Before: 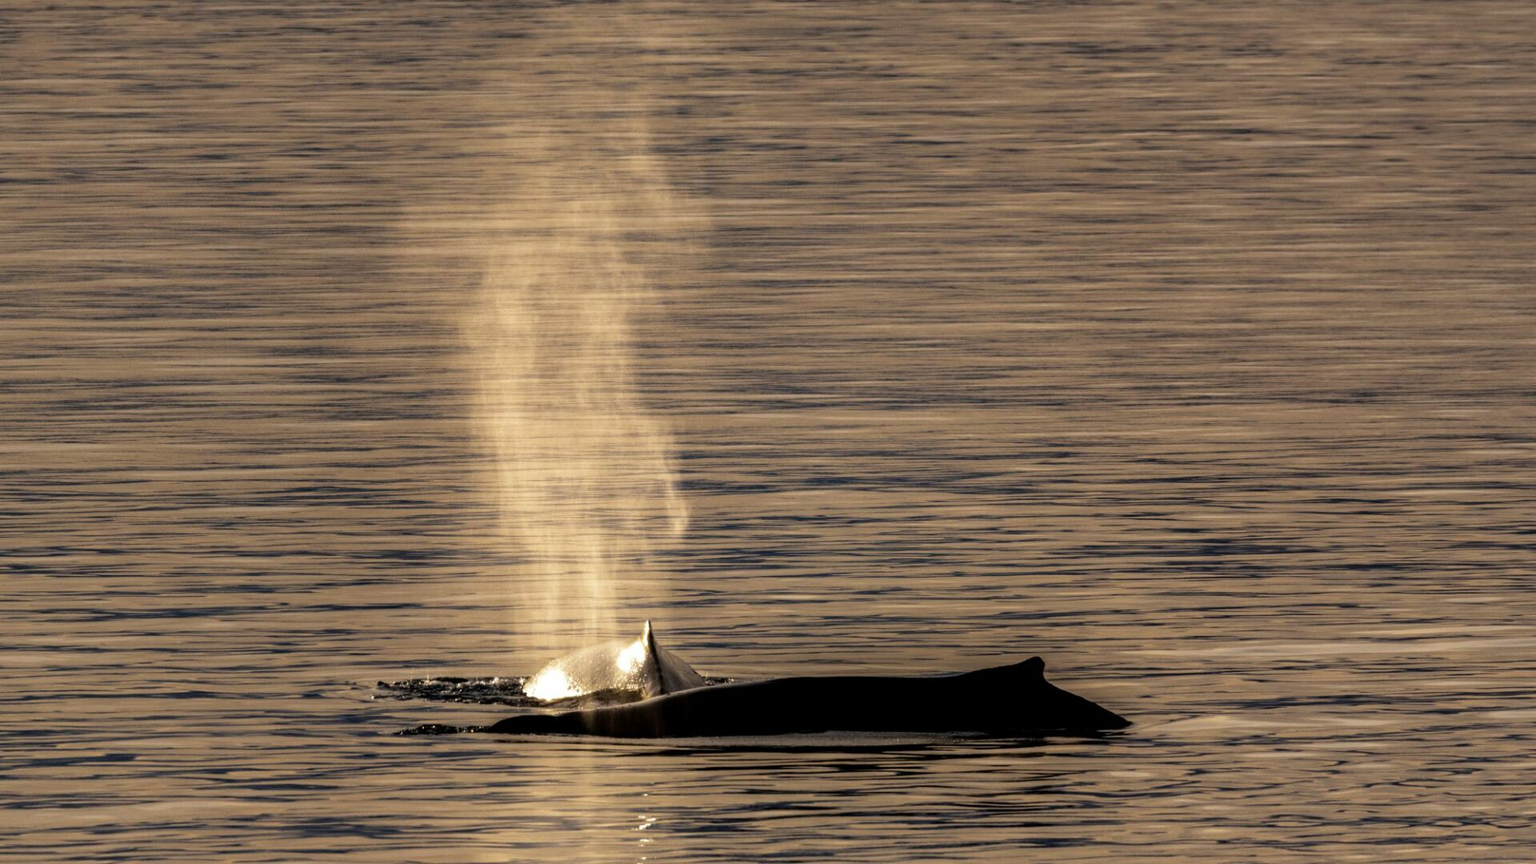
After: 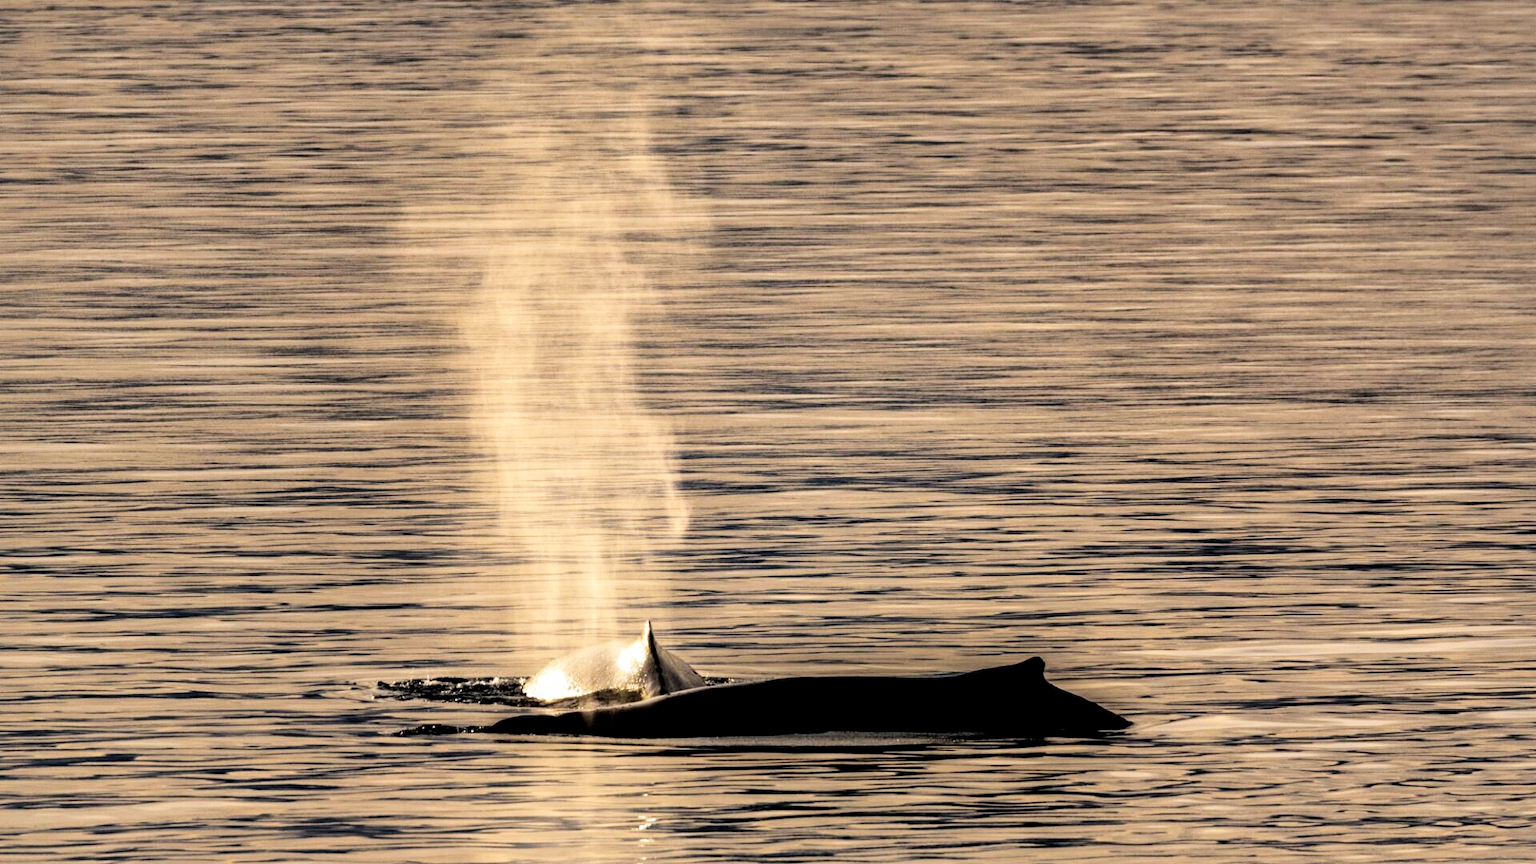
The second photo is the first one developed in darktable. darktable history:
filmic rgb: black relative exposure -7.15 EV, white relative exposure 5.36 EV, hardness 3.02
tone curve: curves: ch0 [(0, 0) (0.55, 0.716) (0.841, 0.969)]
local contrast: mode bilateral grid, contrast 20, coarseness 50, detail 150%, midtone range 0.2
